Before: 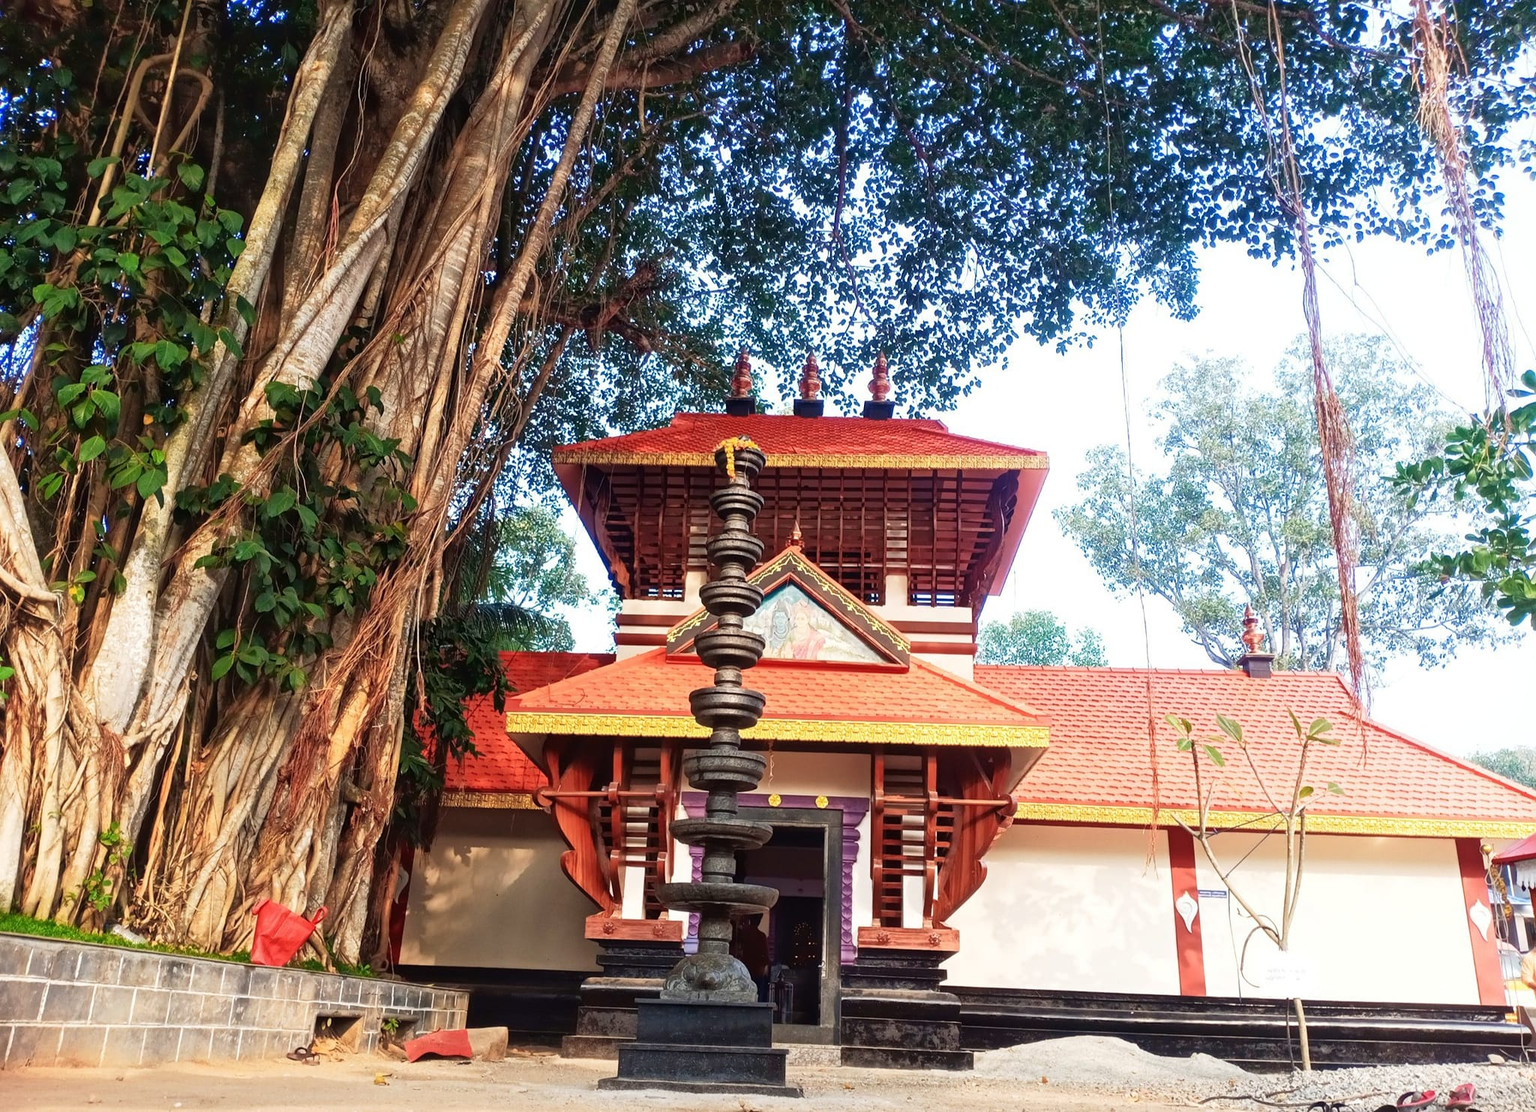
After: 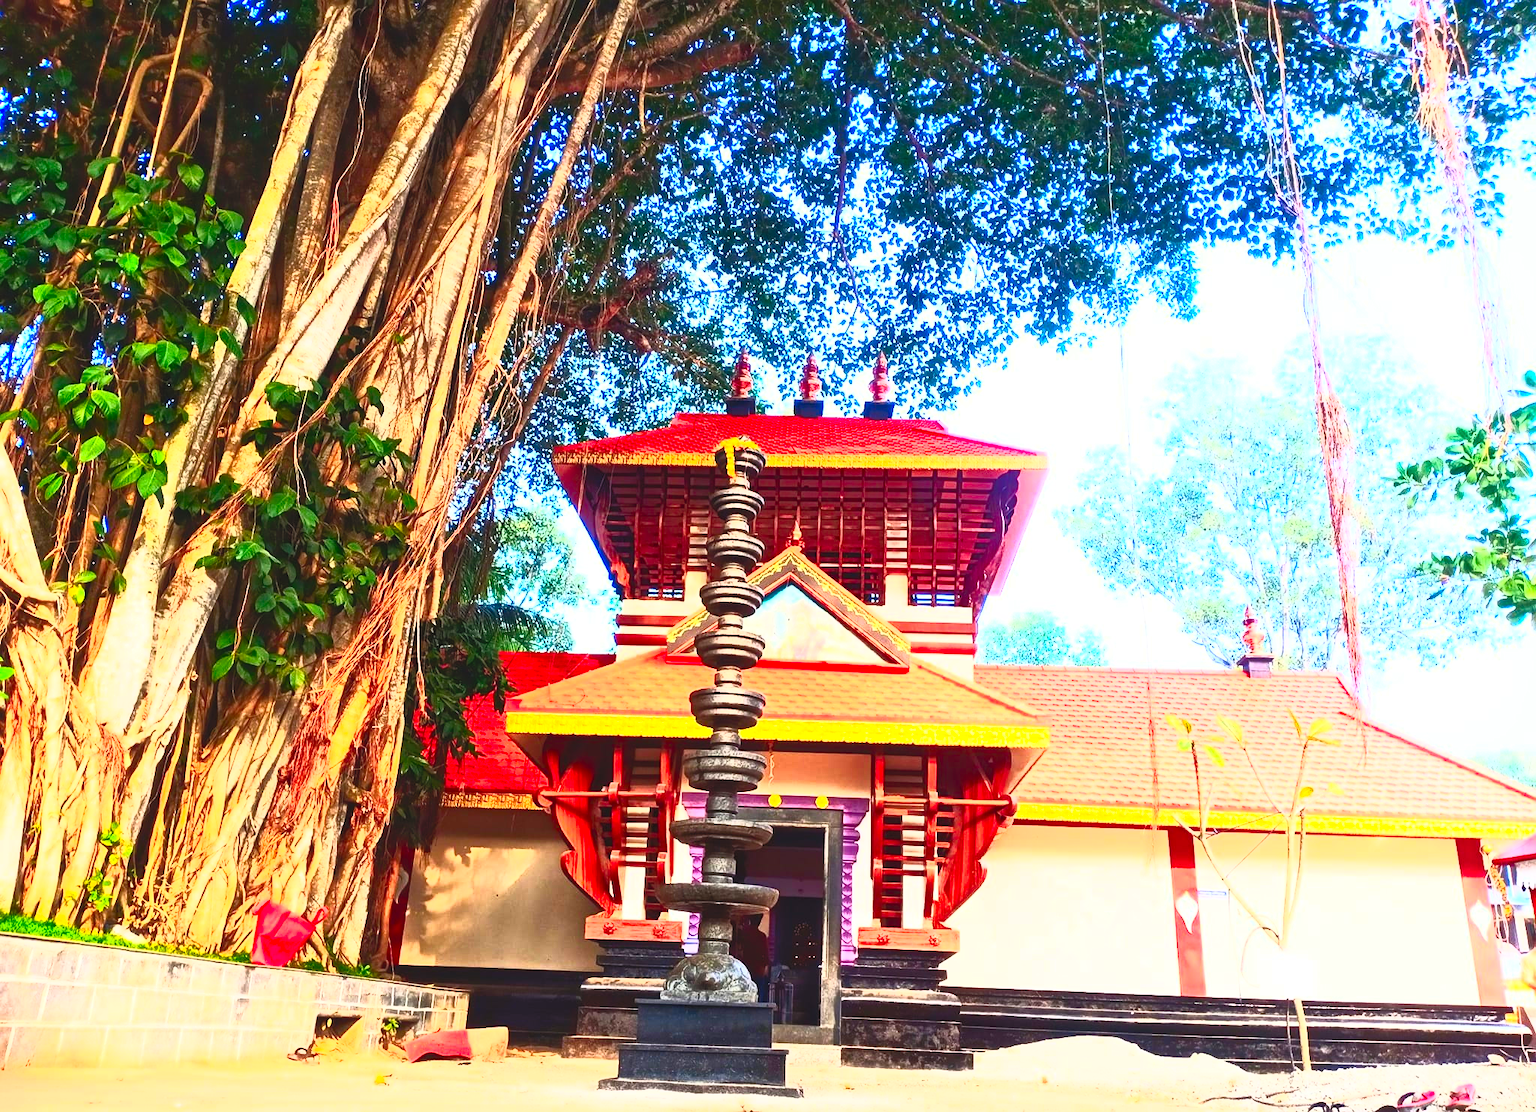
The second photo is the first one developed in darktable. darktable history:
contrast brightness saturation: contrast 0.985, brightness 0.987, saturation 0.996
